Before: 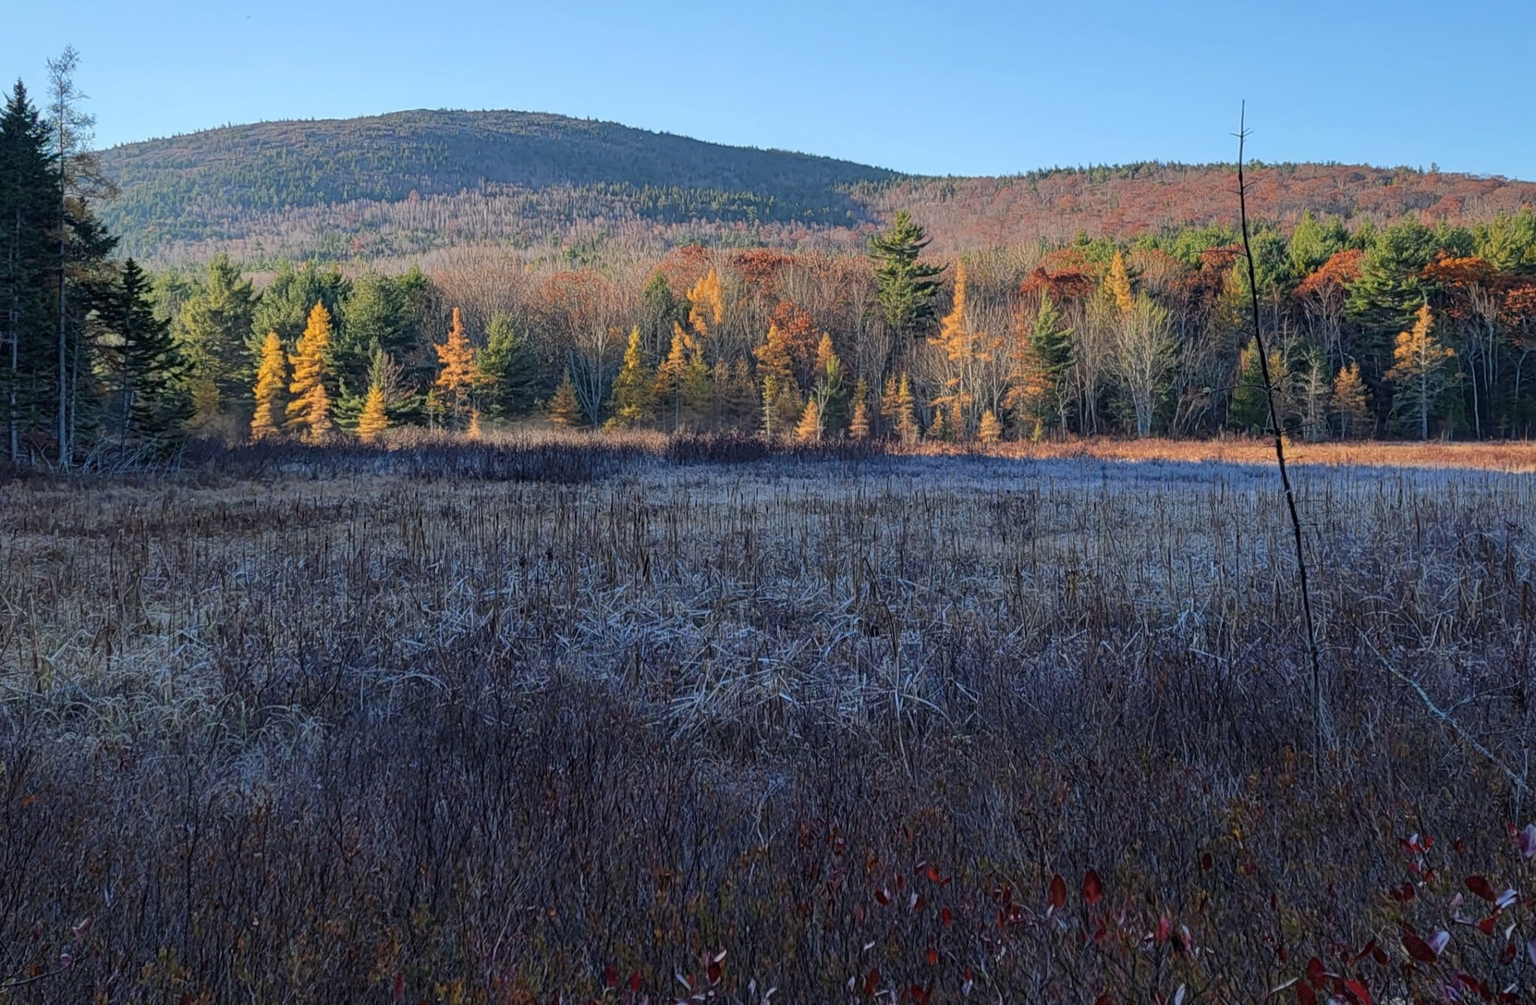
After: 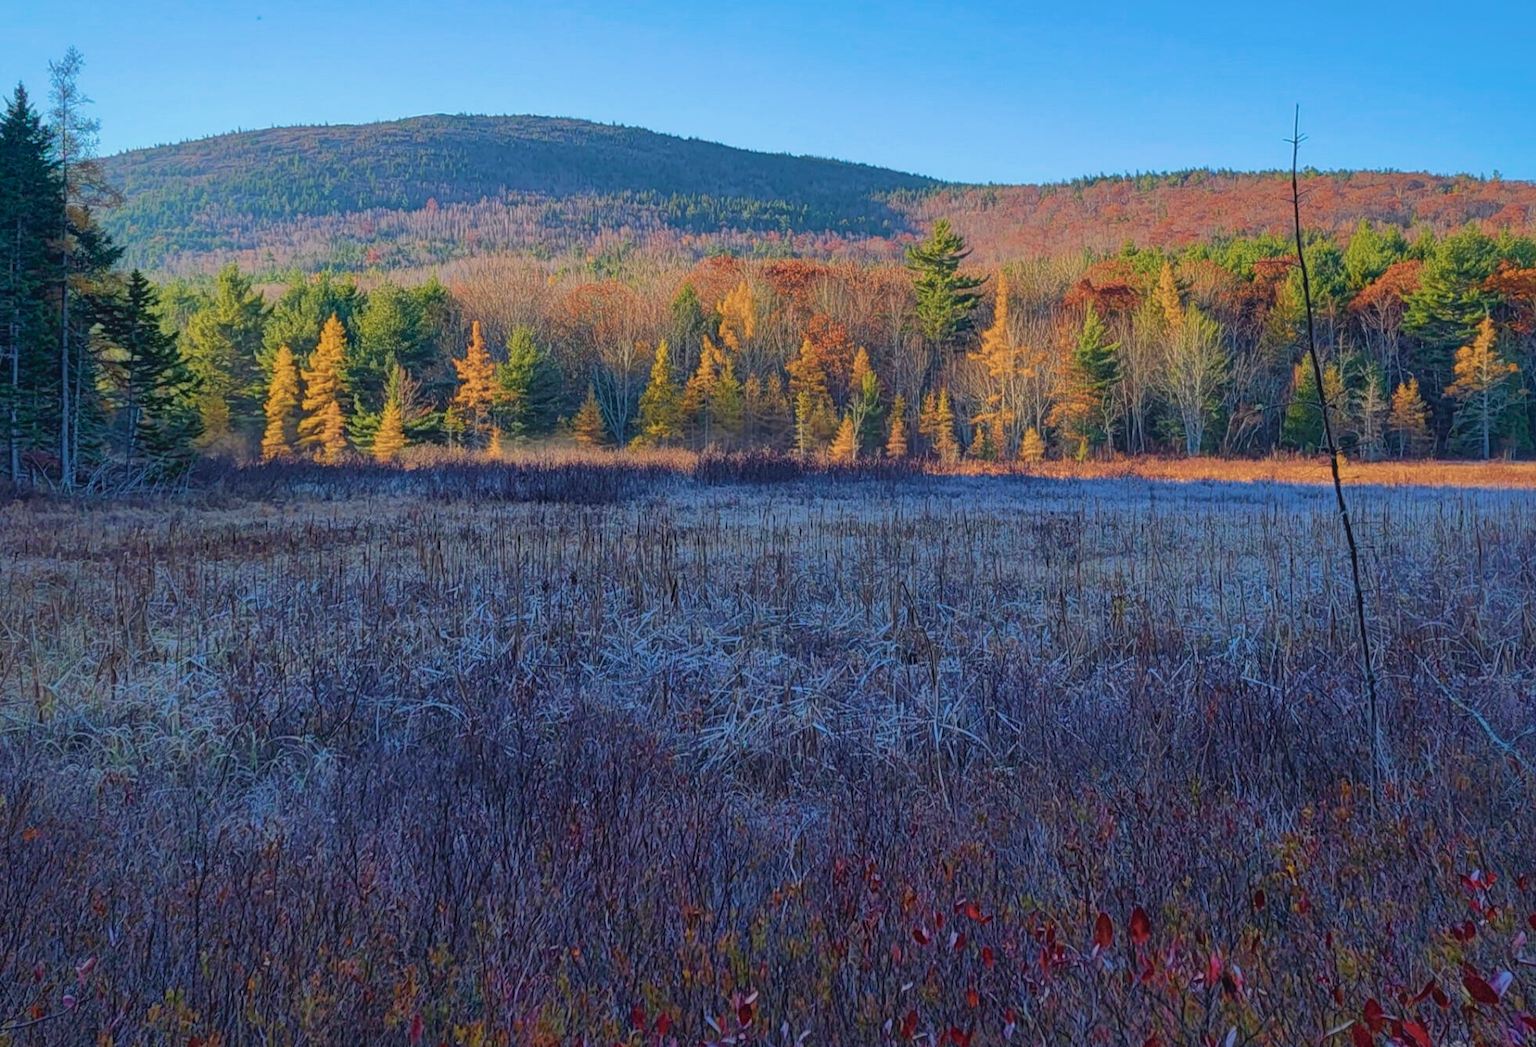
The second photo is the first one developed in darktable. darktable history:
shadows and highlights: on, module defaults
contrast equalizer: octaves 7, y [[0.6 ×6], [0.55 ×6], [0 ×6], [0 ×6], [0 ×6]], mix -0.3
crop: right 4.126%, bottom 0.031%
tone equalizer: on, module defaults
velvia: strength 67.07%, mid-tones bias 0.972
